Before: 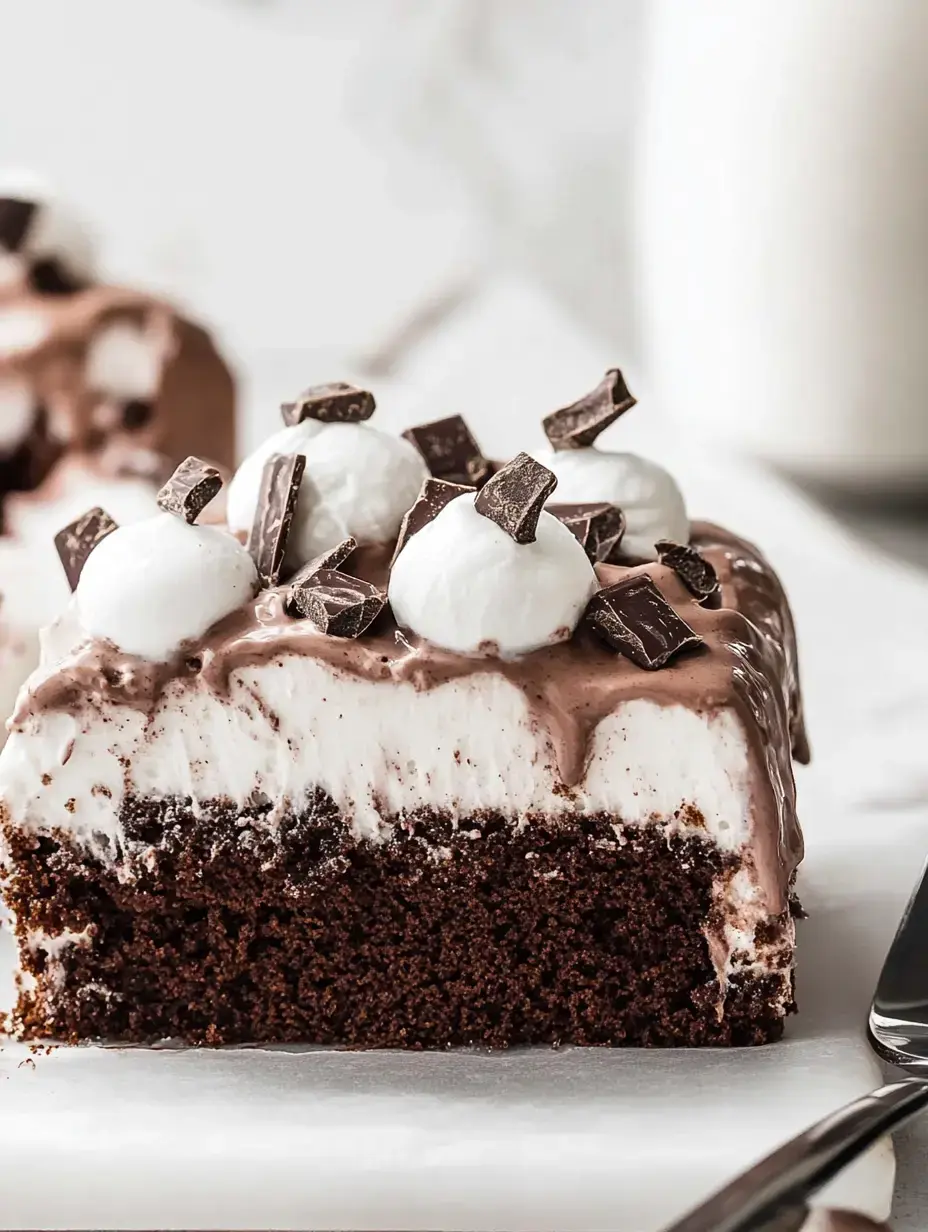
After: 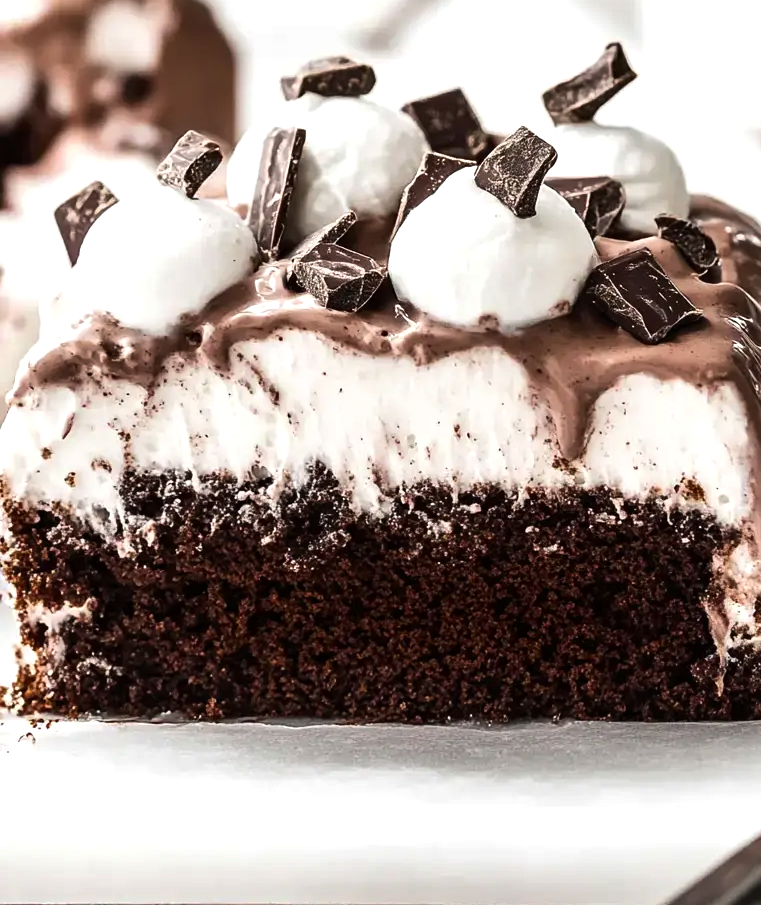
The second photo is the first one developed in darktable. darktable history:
crop: top 26.531%, right 17.959%
tone equalizer: -8 EV -0.417 EV, -7 EV -0.389 EV, -6 EV -0.333 EV, -5 EV -0.222 EV, -3 EV 0.222 EV, -2 EV 0.333 EV, -1 EV 0.389 EV, +0 EV 0.417 EV, edges refinement/feathering 500, mask exposure compensation -1.57 EV, preserve details no
shadows and highlights: shadows -88.03, highlights -35.45, shadows color adjustment 99.15%, highlights color adjustment 0%, soften with gaussian
